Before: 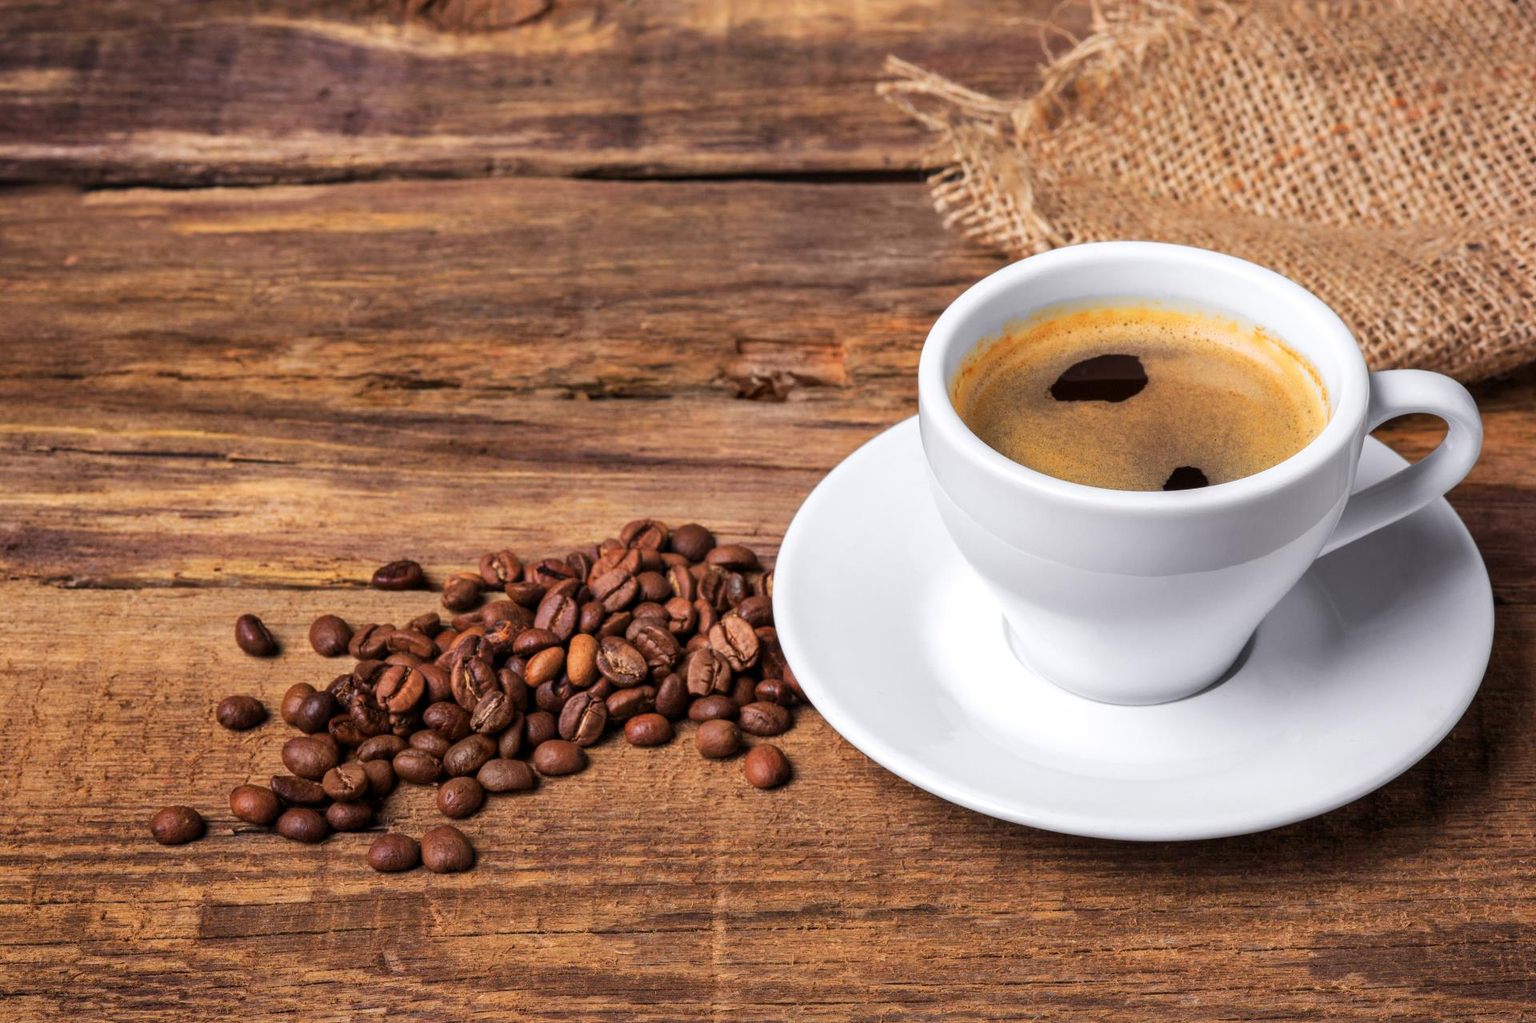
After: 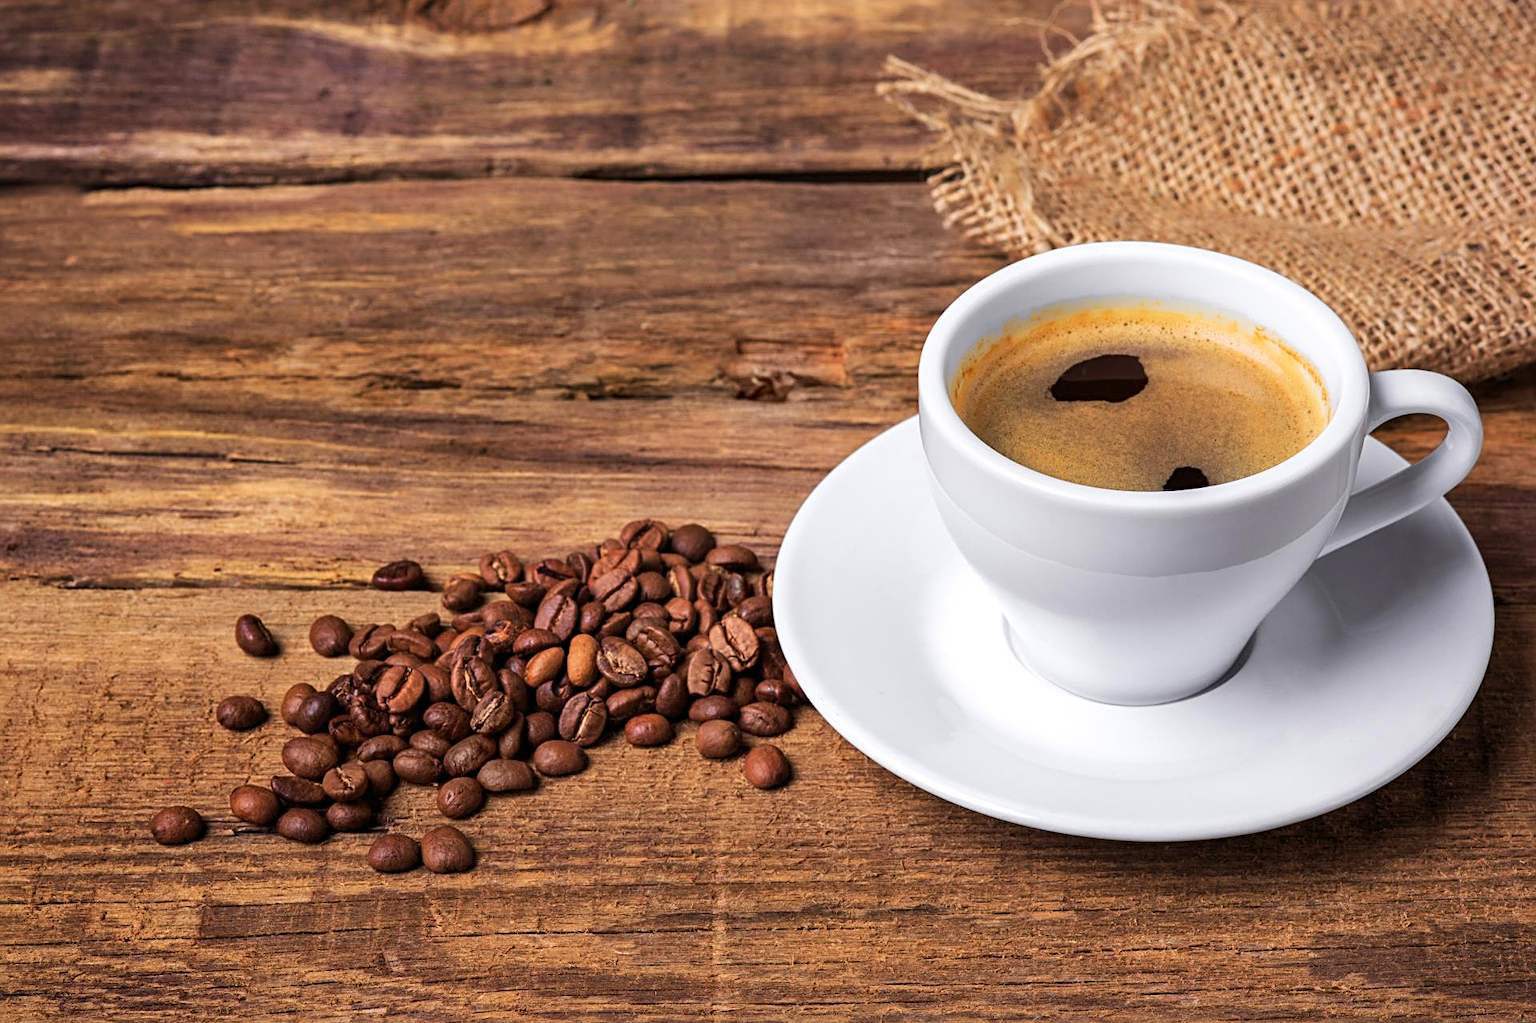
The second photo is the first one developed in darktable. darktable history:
velvia: strength 15.24%
sharpen: radius 2.76
